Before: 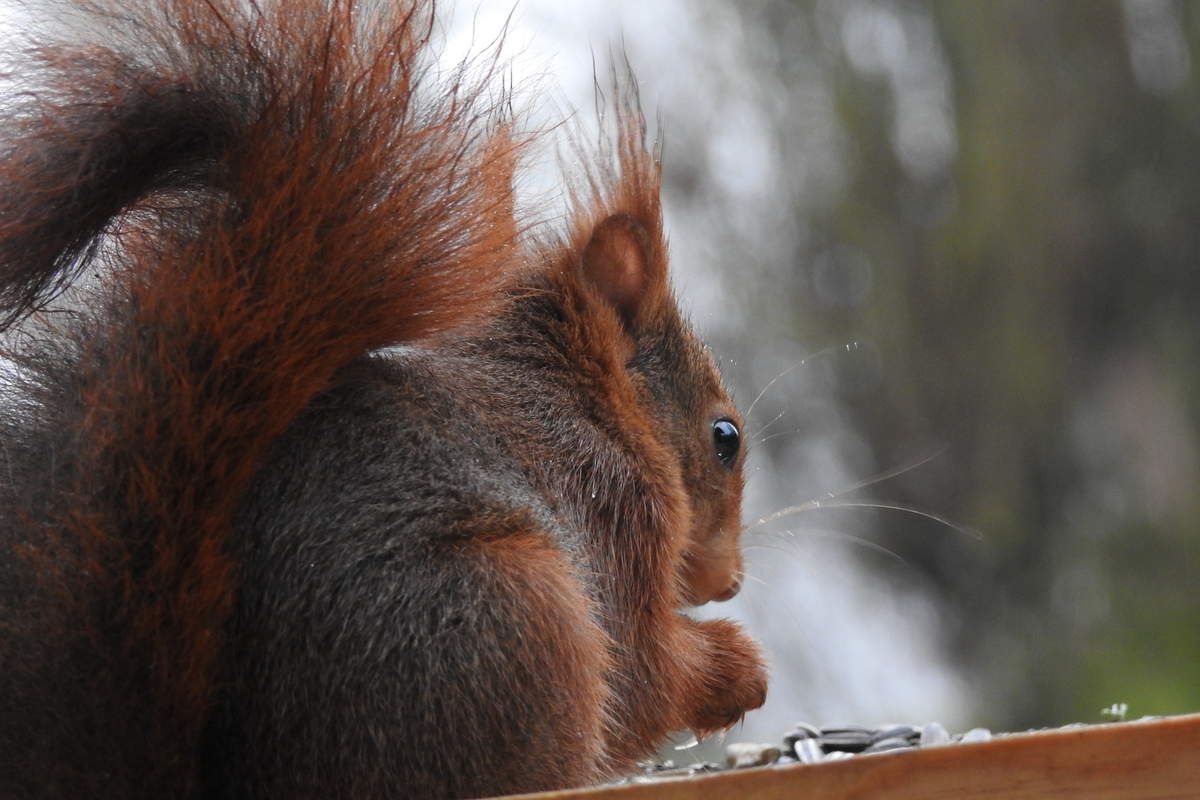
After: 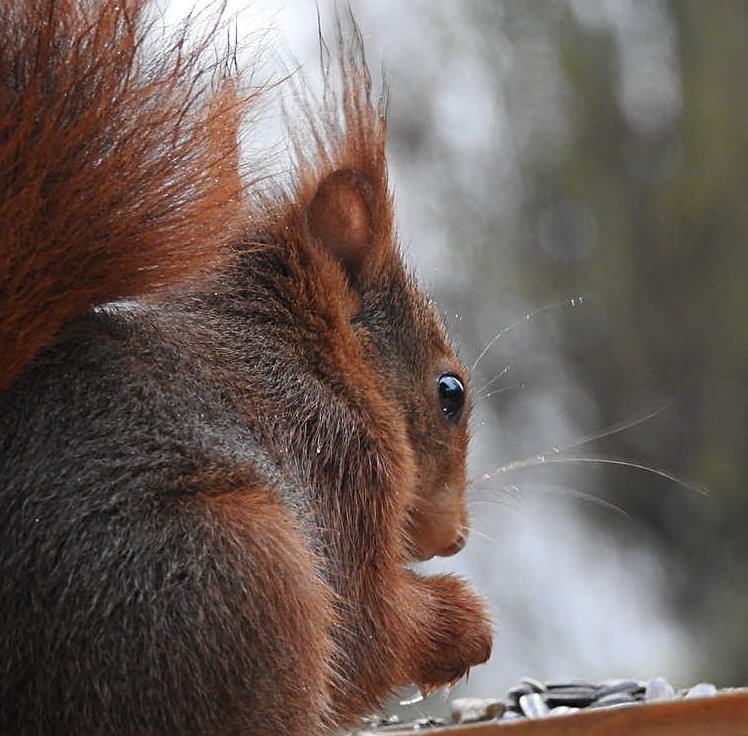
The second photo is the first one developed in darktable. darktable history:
sharpen: on, module defaults
white balance: emerald 1
crop and rotate: left 22.918%, top 5.629%, right 14.711%, bottom 2.247%
